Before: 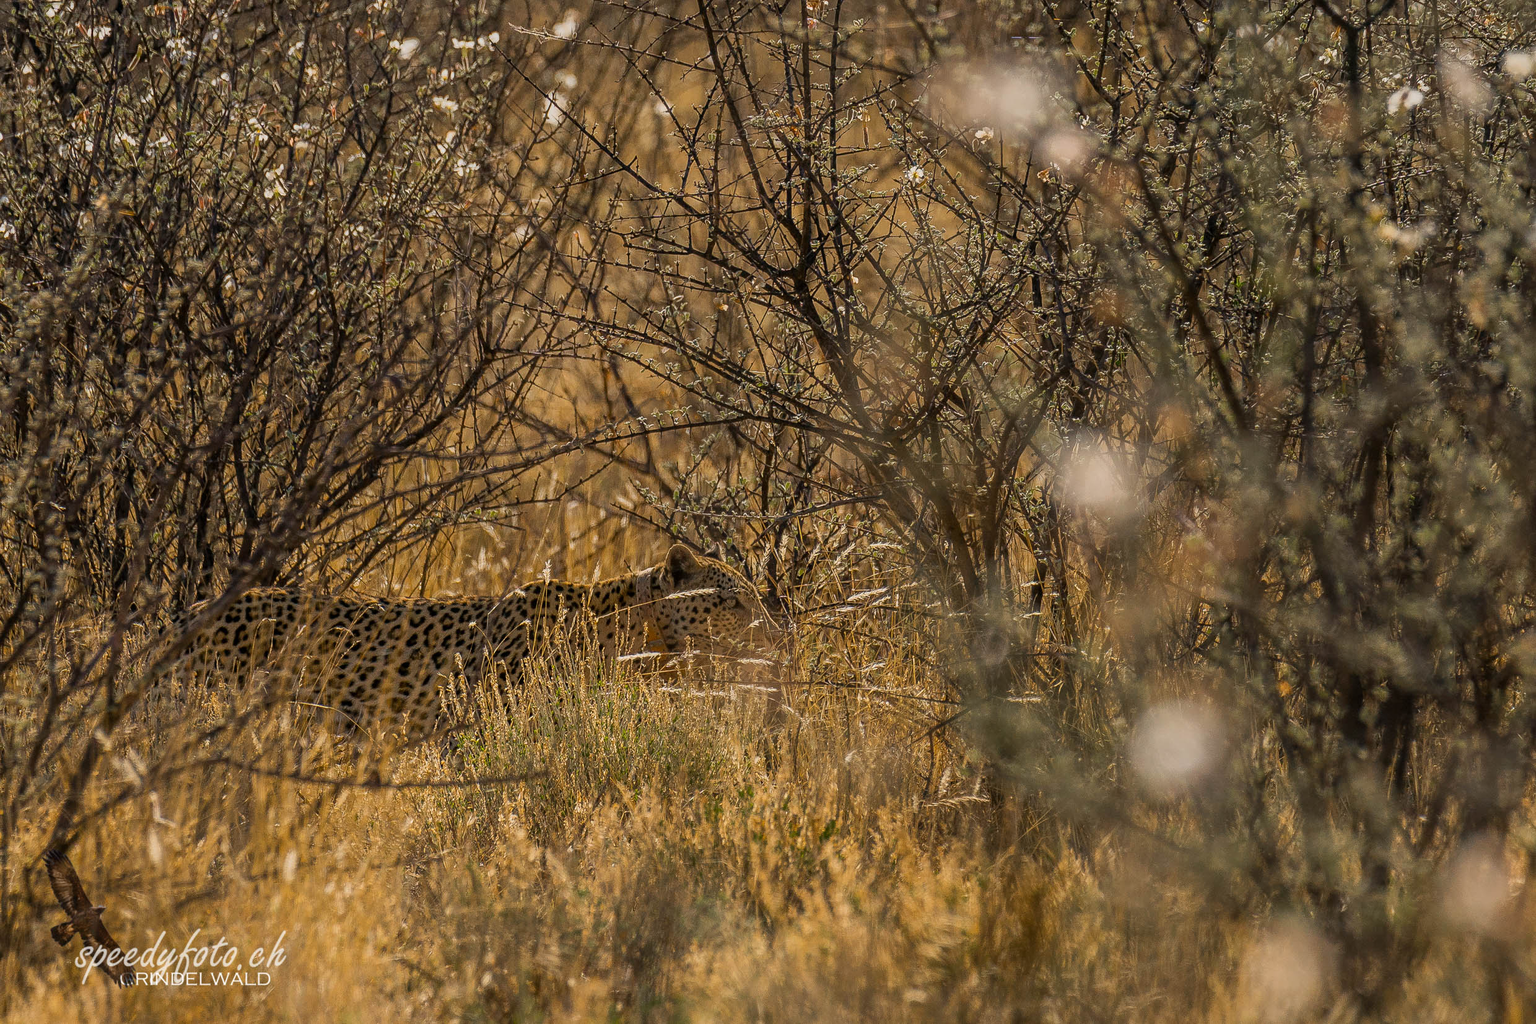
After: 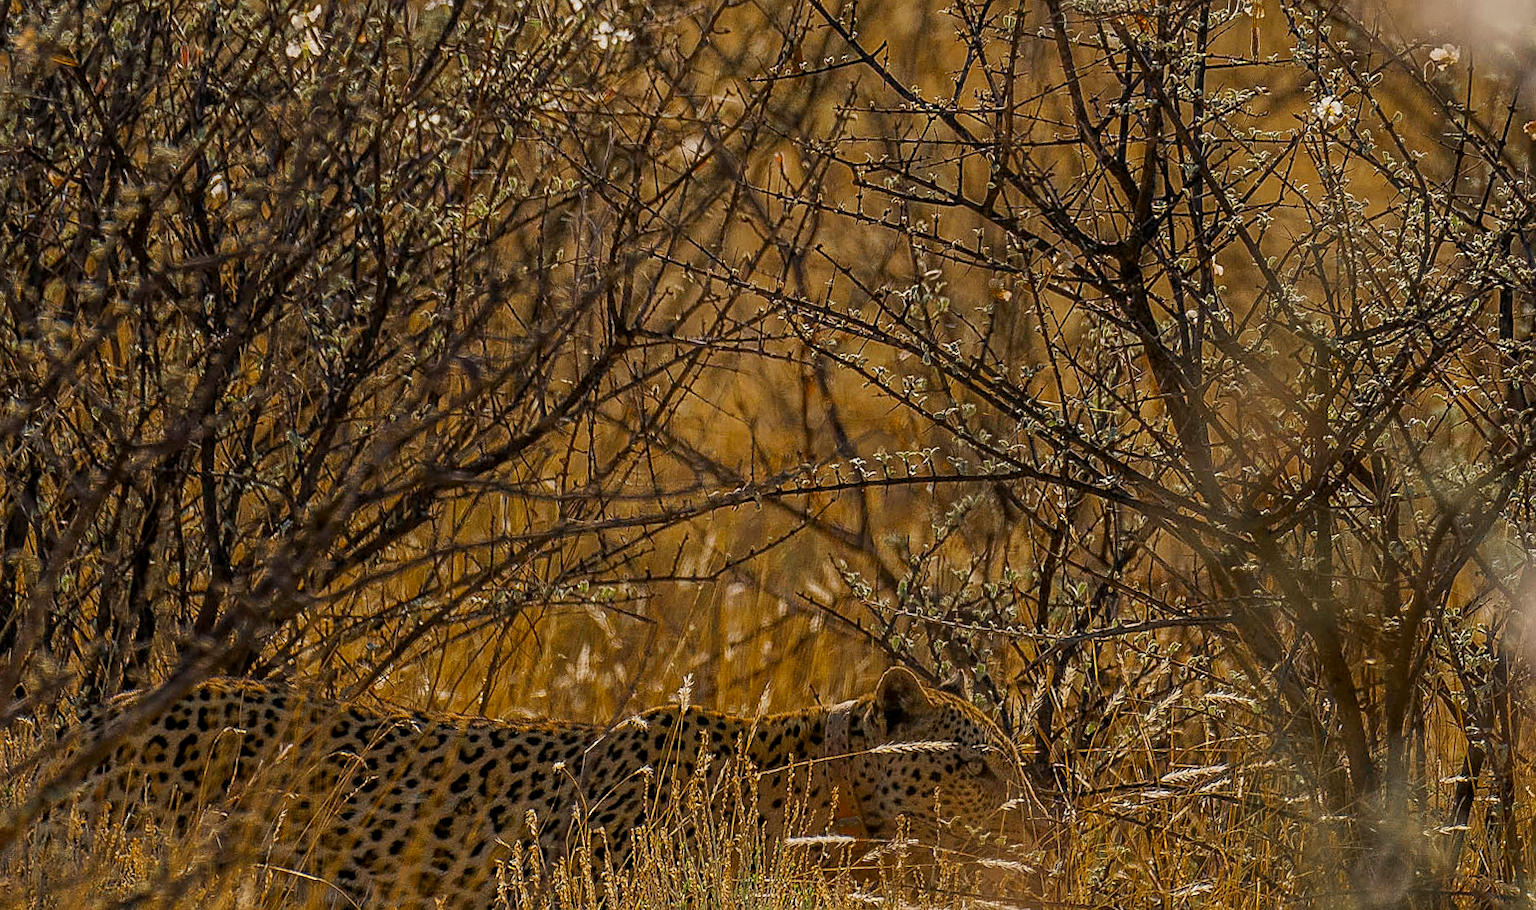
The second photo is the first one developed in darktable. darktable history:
crop and rotate: angle -4.99°, left 2.122%, top 6.945%, right 27.566%, bottom 30.519%
color zones: curves: ch0 [(0.11, 0.396) (0.195, 0.36) (0.25, 0.5) (0.303, 0.412) (0.357, 0.544) (0.75, 0.5) (0.967, 0.328)]; ch1 [(0, 0.468) (0.112, 0.512) (0.202, 0.6) (0.25, 0.5) (0.307, 0.352) (0.357, 0.544) (0.75, 0.5) (0.963, 0.524)]
sharpen: radius 1.559, amount 0.373, threshold 1.271
local contrast: highlights 100%, shadows 100%, detail 120%, midtone range 0.2
